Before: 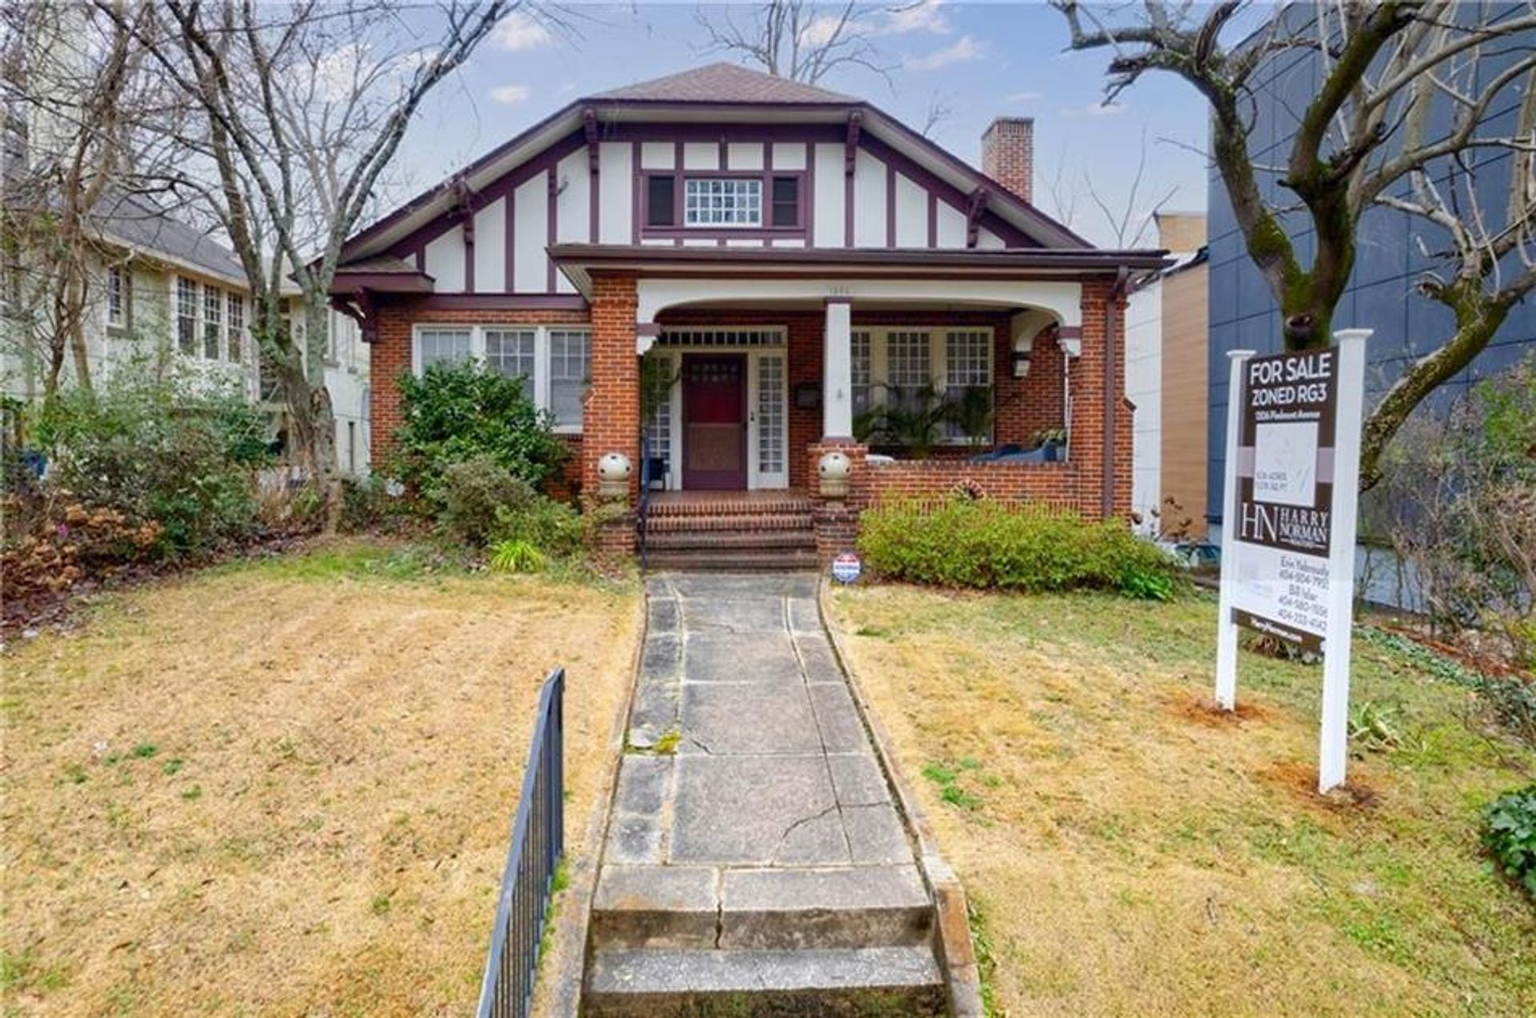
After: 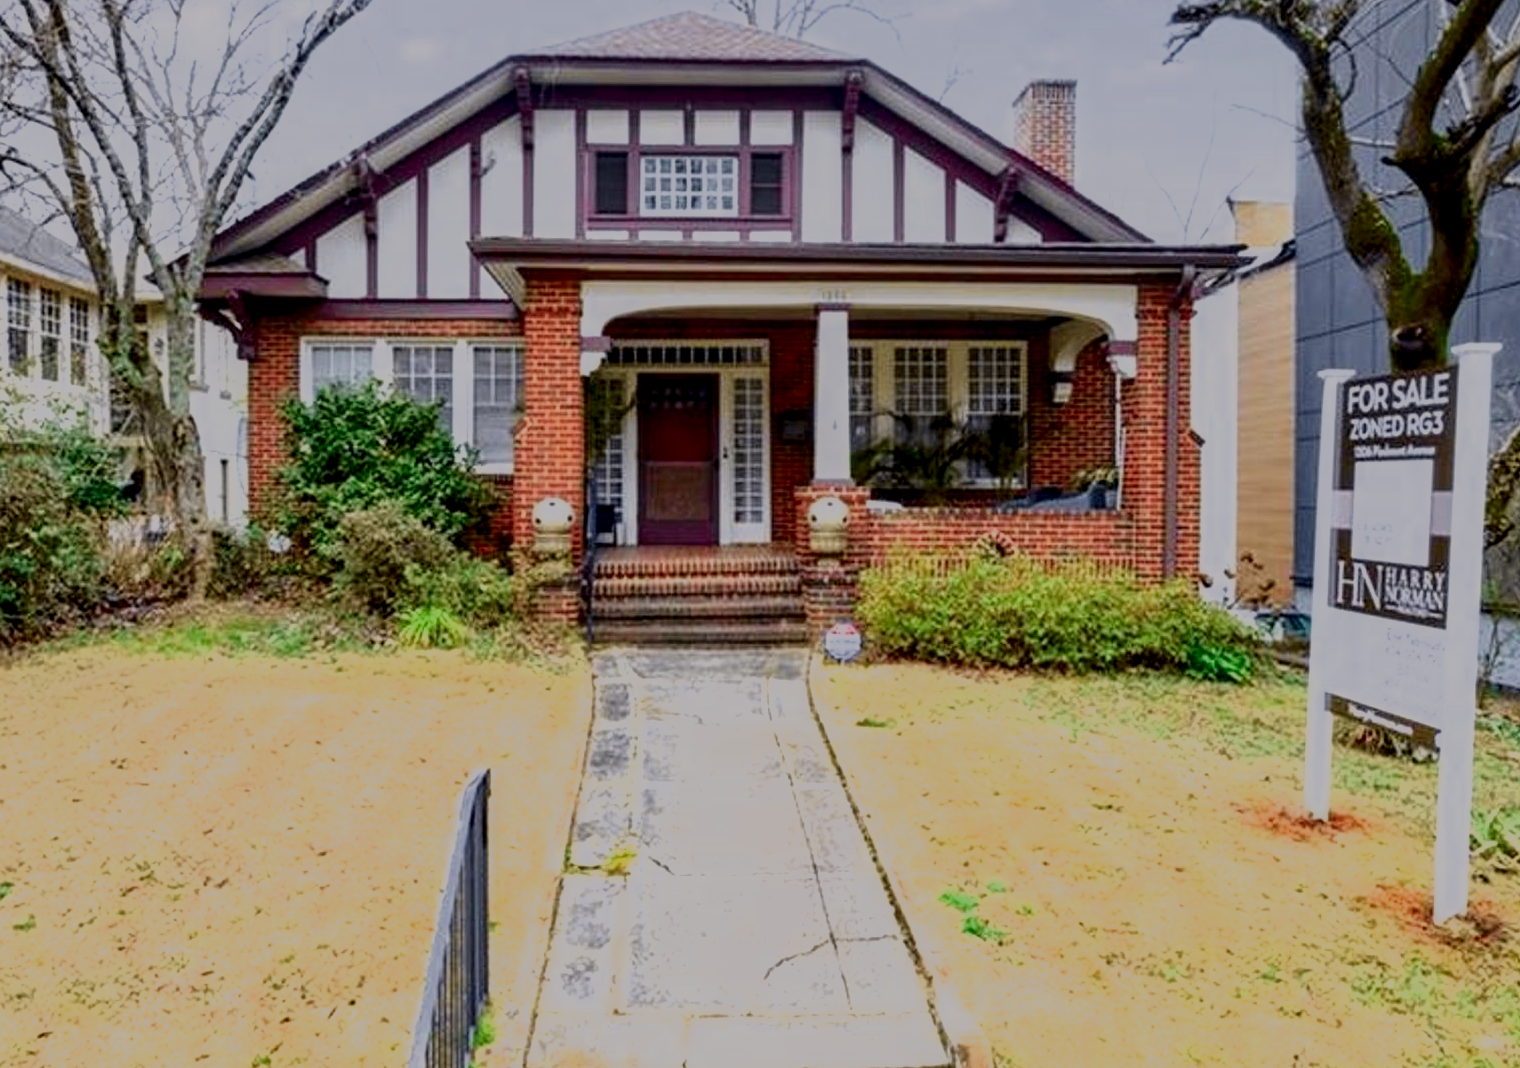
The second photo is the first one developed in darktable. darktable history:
filmic rgb: black relative exposure -13.04 EV, white relative exposure 4 EV, target white luminance 85.125%, hardness 6.28, latitude 41.54%, contrast 0.863, shadows ↔ highlights balance 8.8%, iterations of high-quality reconstruction 0
crop: left 11.226%, top 5.418%, right 9.592%, bottom 10.685%
tone curve: curves: ch0 [(0, 0.011) (0.053, 0.026) (0.174, 0.115) (0.416, 0.417) (0.697, 0.758) (0.852, 0.902) (0.991, 0.981)]; ch1 [(0, 0) (0.264, 0.22) (0.407, 0.373) (0.463, 0.457) (0.492, 0.5) (0.512, 0.511) (0.54, 0.543) (0.585, 0.617) (0.659, 0.686) (0.78, 0.8) (1, 1)]; ch2 [(0, 0) (0.438, 0.449) (0.473, 0.469) (0.503, 0.5) (0.523, 0.534) (0.562, 0.591) (0.612, 0.627) (0.701, 0.707) (1, 1)], color space Lab, independent channels, preserve colors none
local contrast: on, module defaults
